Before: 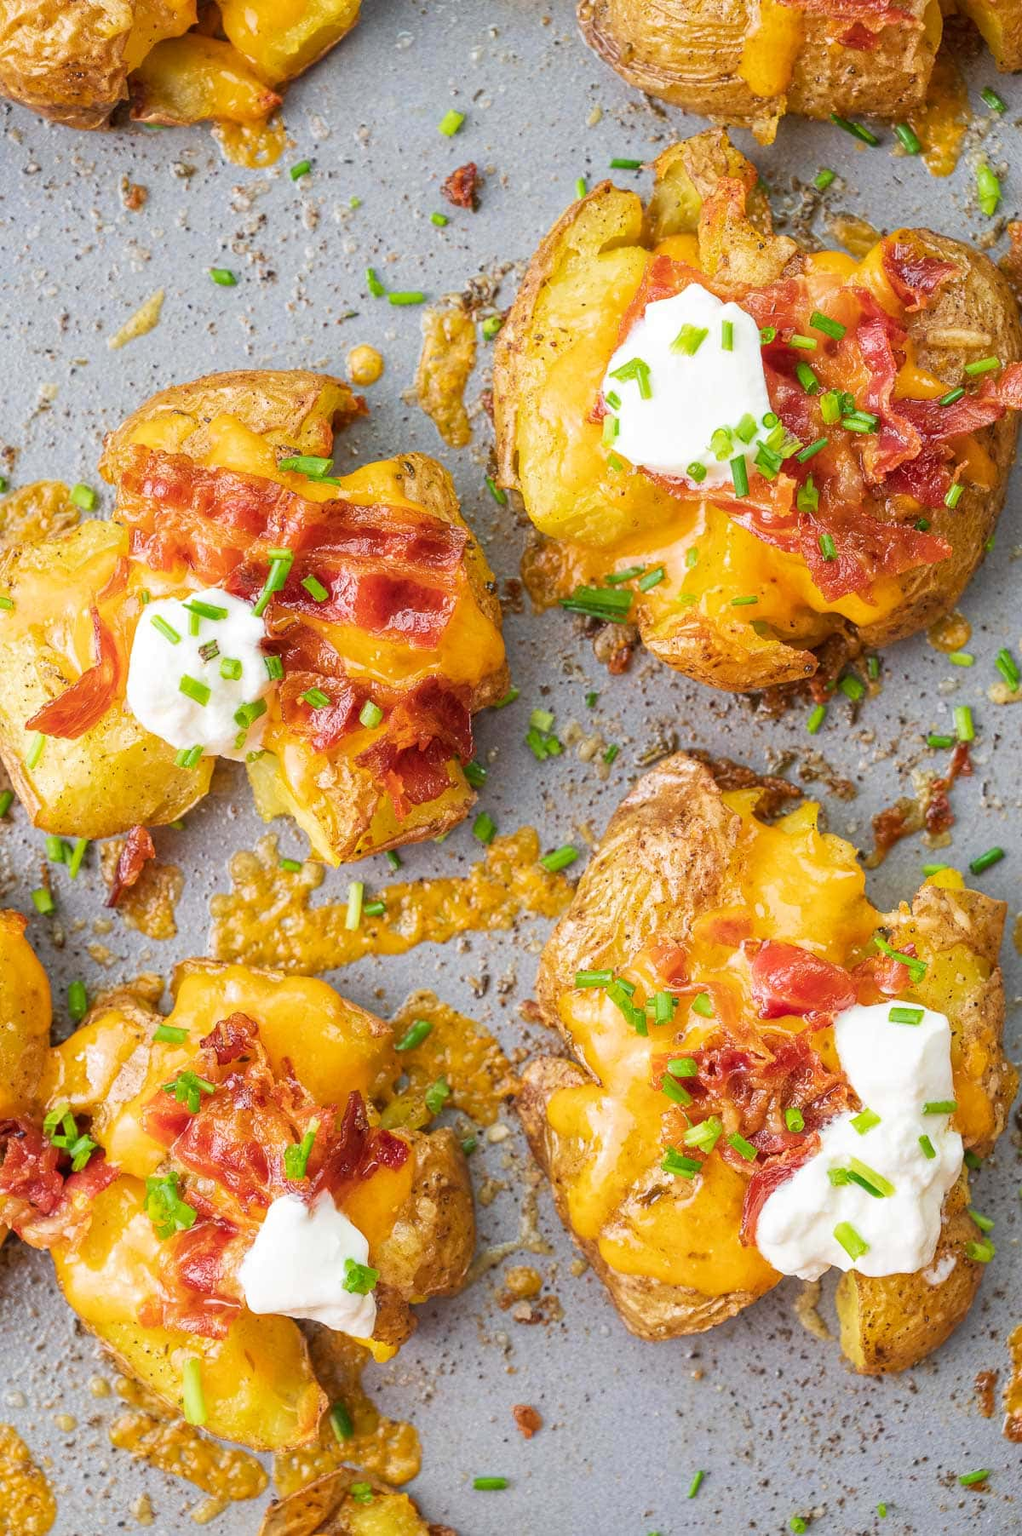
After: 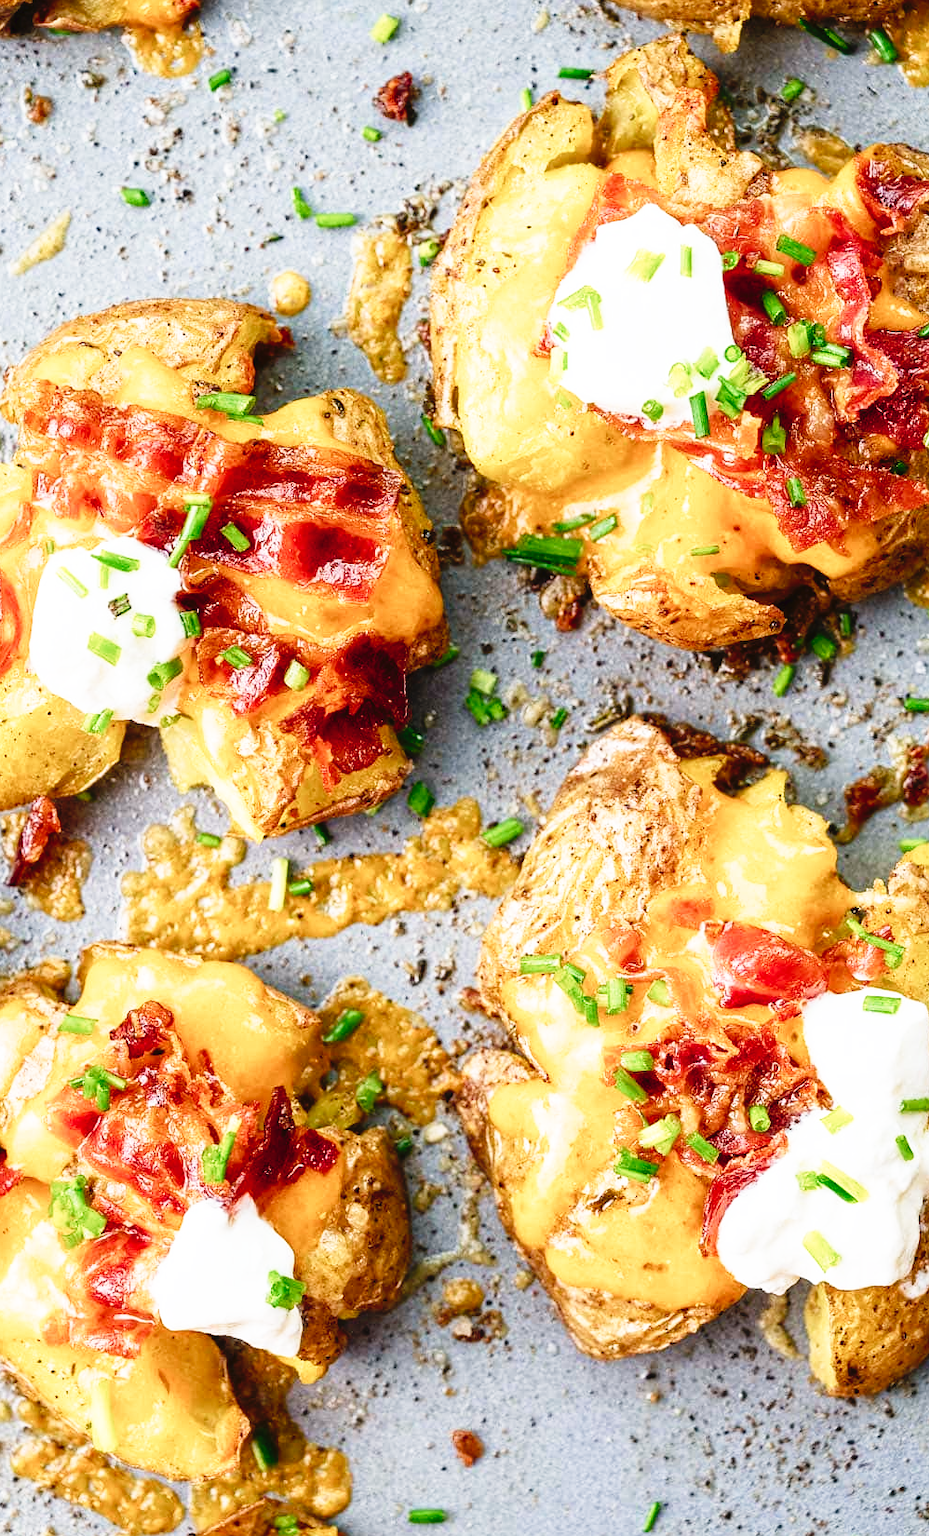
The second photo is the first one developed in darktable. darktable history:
crop: left 9.828%, top 6.342%, right 6.881%, bottom 2.193%
tone curve: curves: ch0 [(0, 0) (0.003, 0.03) (0.011, 0.022) (0.025, 0.018) (0.044, 0.031) (0.069, 0.035) (0.1, 0.04) (0.136, 0.046) (0.177, 0.063) (0.224, 0.087) (0.277, 0.15) (0.335, 0.252) (0.399, 0.354) (0.468, 0.475) (0.543, 0.602) (0.623, 0.73) (0.709, 0.856) (0.801, 0.945) (0.898, 0.987) (1, 1)], preserve colors none
color balance rgb: power › luminance -7.635%, power › chroma 1.082%, power › hue 216.89°, perceptual saturation grading › global saturation -10.938%, perceptual saturation grading › highlights -26.579%, perceptual saturation grading › shadows 21.387%
